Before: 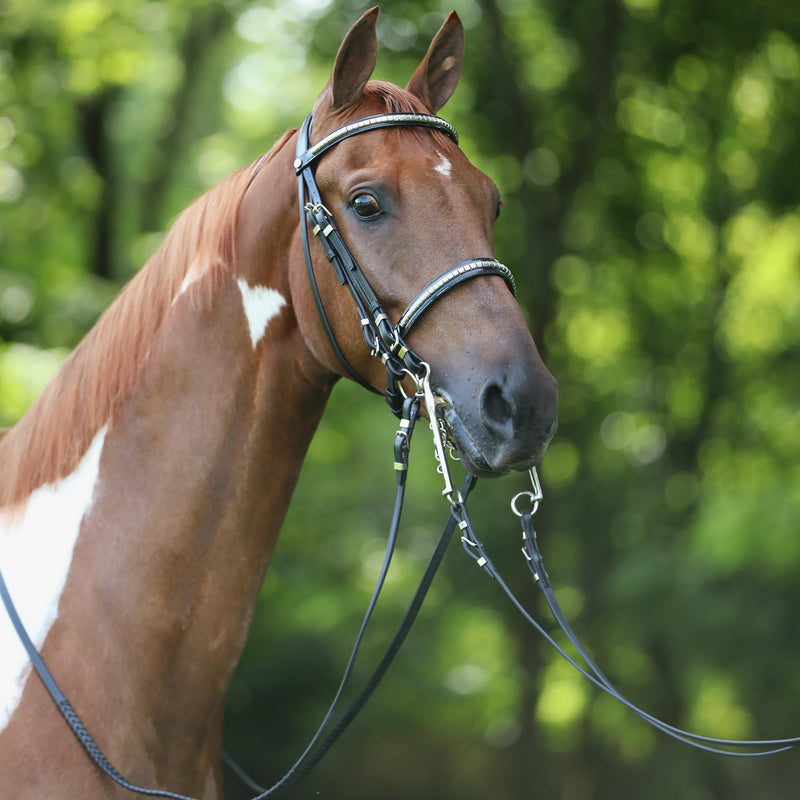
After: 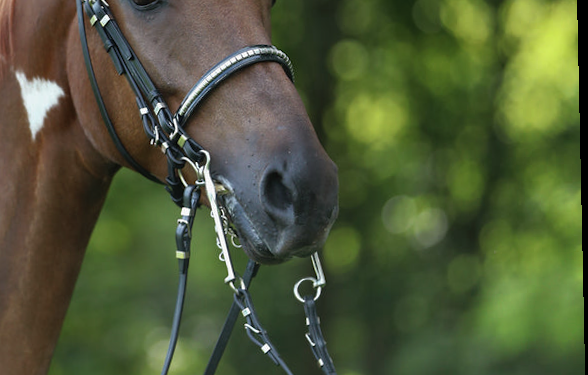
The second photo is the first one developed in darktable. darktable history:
rotate and perspective: rotation -1.24°, automatic cropping off
shadows and highlights: radius 100.41, shadows 50.55, highlights -64.36, highlights color adjustment 49.82%, soften with gaussian
rgb curve: curves: ch0 [(0, 0) (0.415, 0.237) (1, 1)]
crop and rotate: left 27.938%, top 27.046%, bottom 27.046%
